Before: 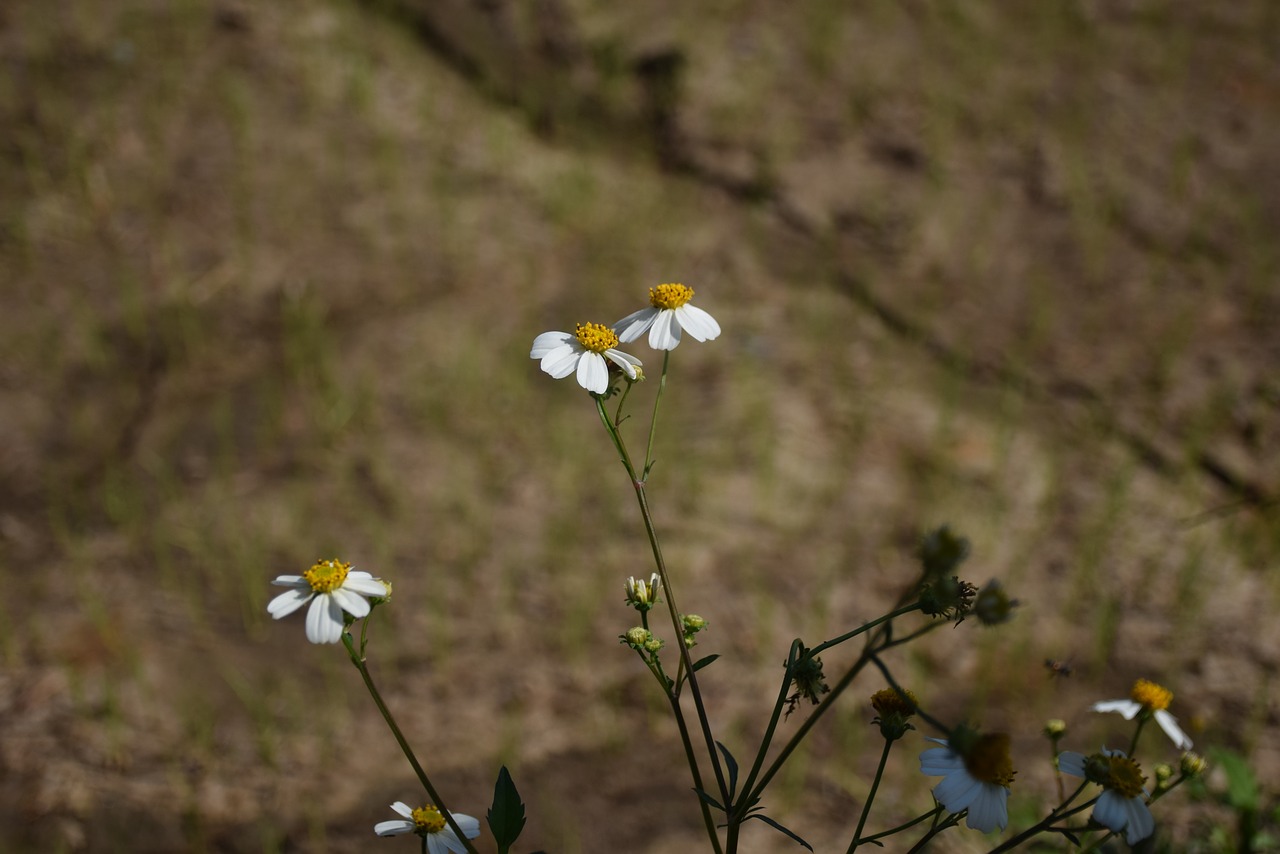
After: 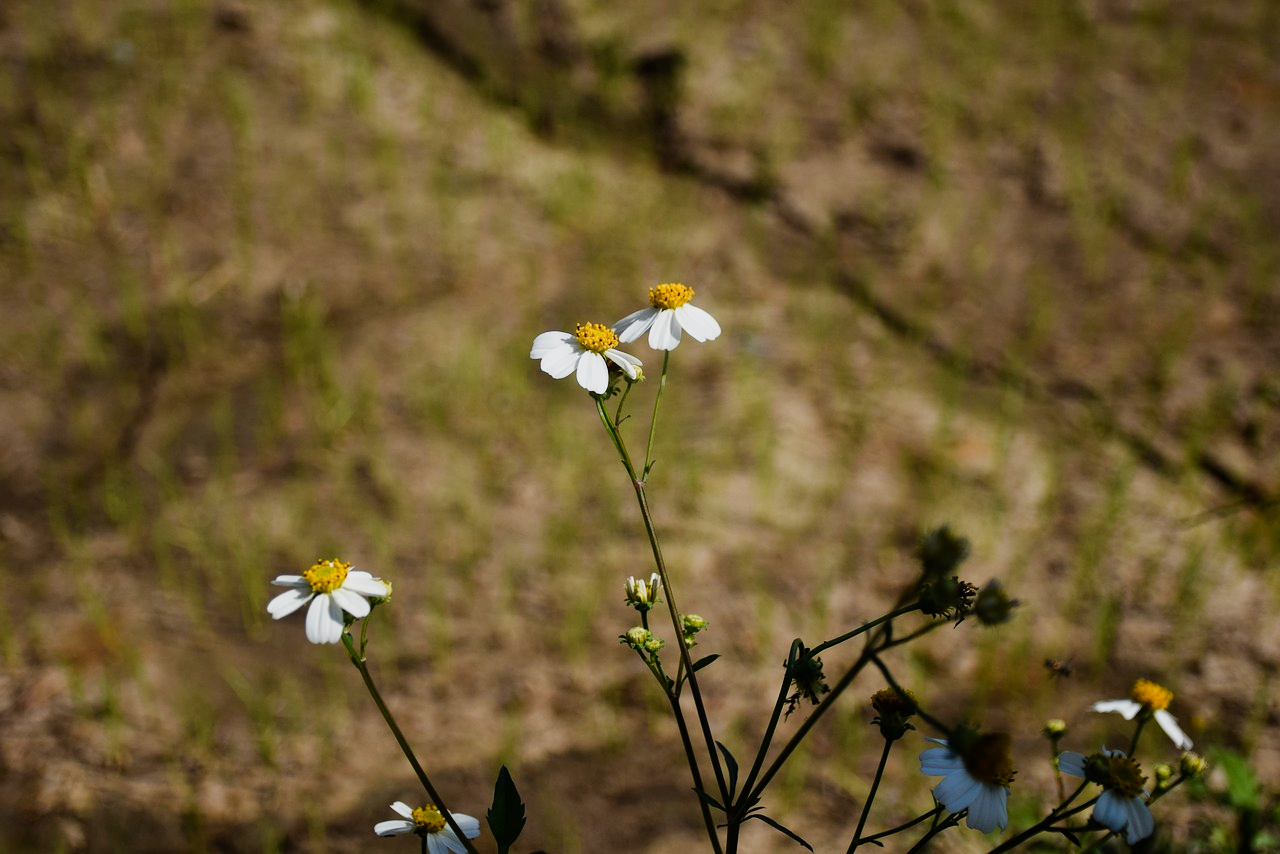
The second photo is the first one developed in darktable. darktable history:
tone equalizer: on, module defaults
exposure: exposure 0.566 EV, compensate highlight preservation false
sigmoid: contrast 1.54, target black 0
